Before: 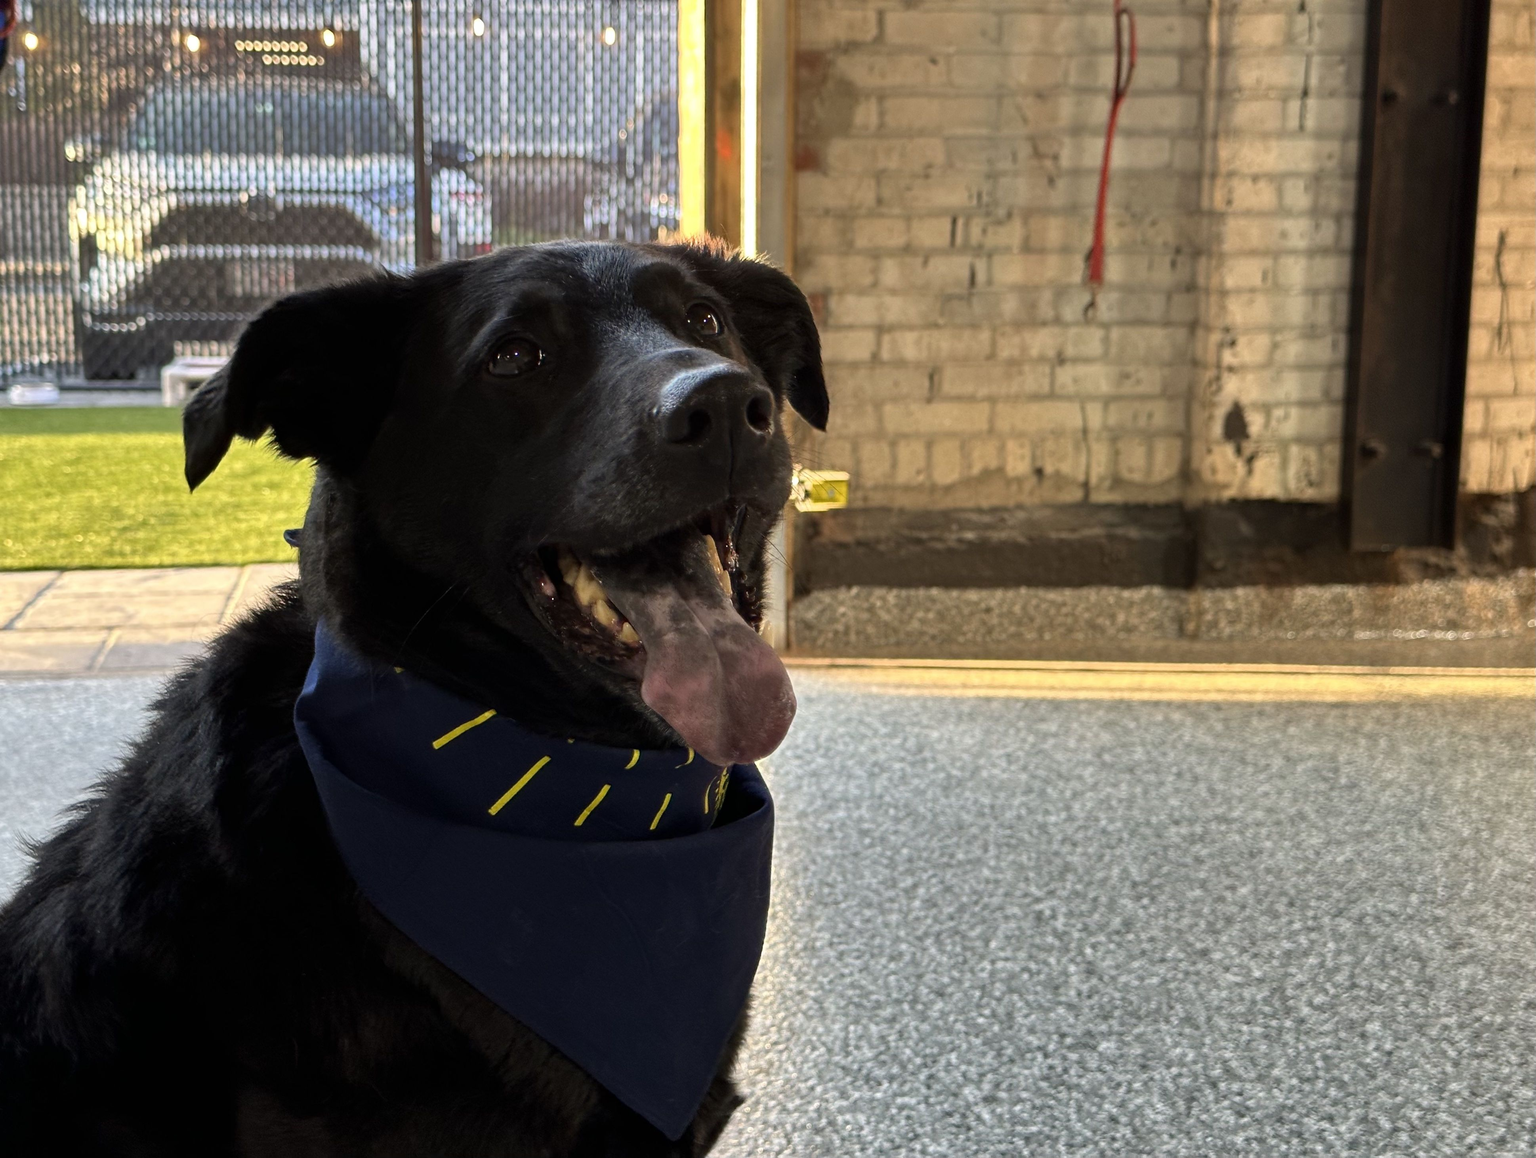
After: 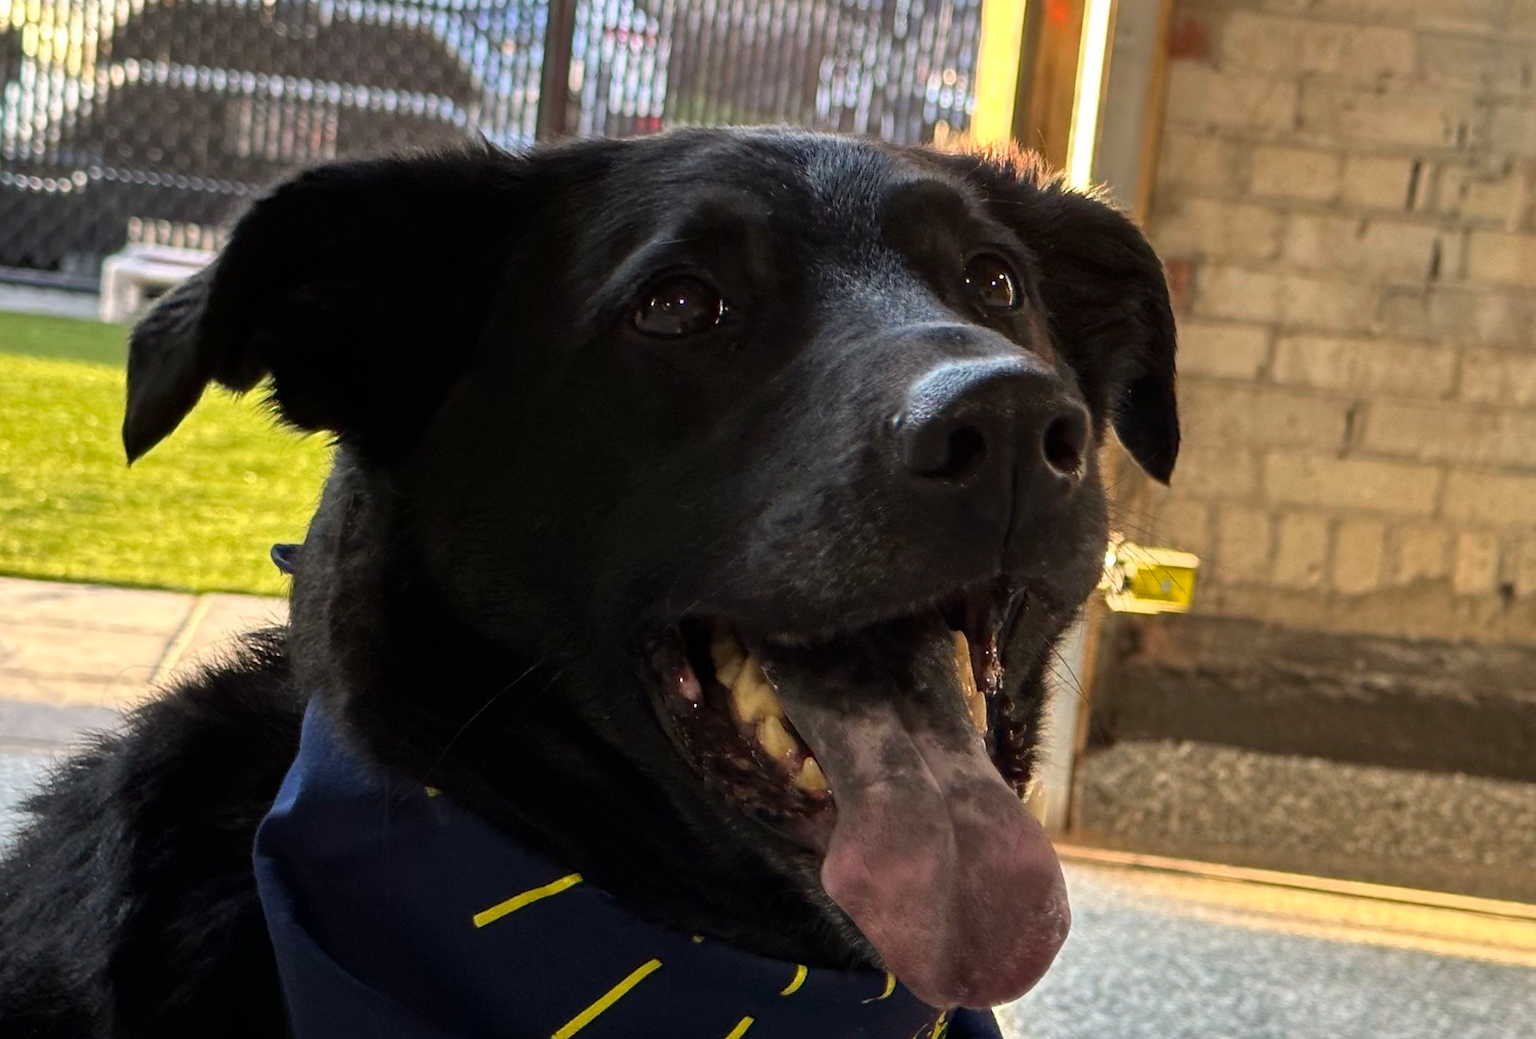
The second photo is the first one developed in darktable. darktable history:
crop and rotate: angle -6.58°, left 2.151%, top 6.777%, right 27.632%, bottom 30.181%
levels: white 99.95%
